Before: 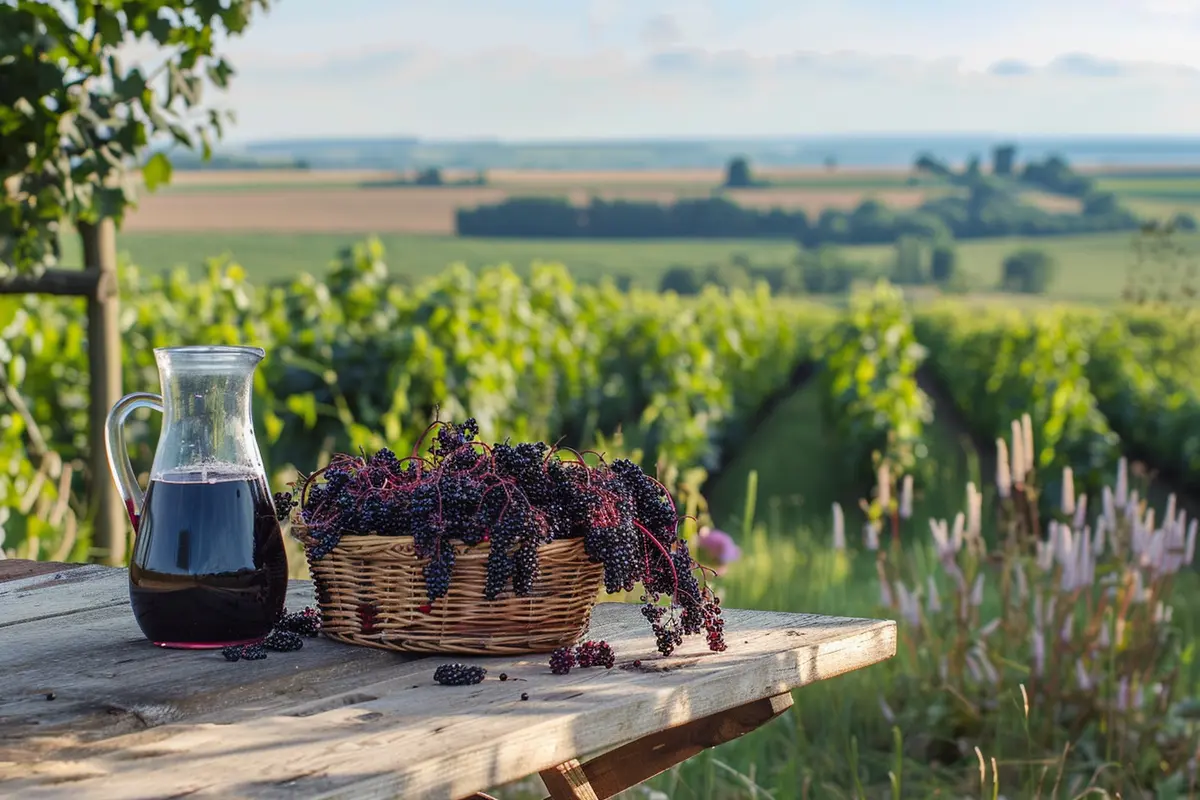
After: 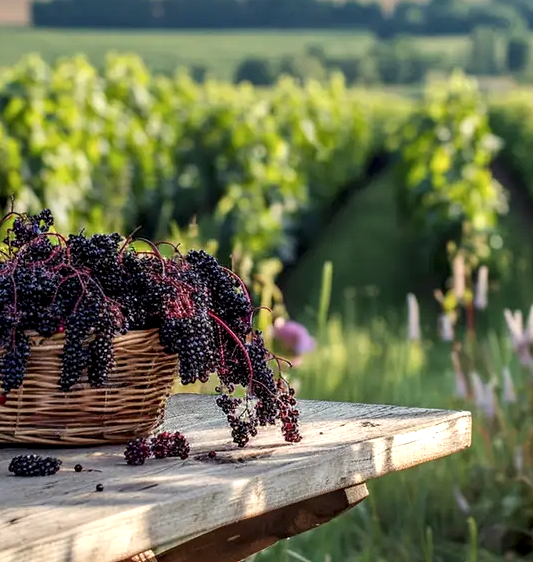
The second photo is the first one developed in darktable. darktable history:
local contrast: detail 135%, midtone range 0.75
crop: left 35.432%, top 26.233%, right 20.145%, bottom 3.432%
white balance: emerald 1
